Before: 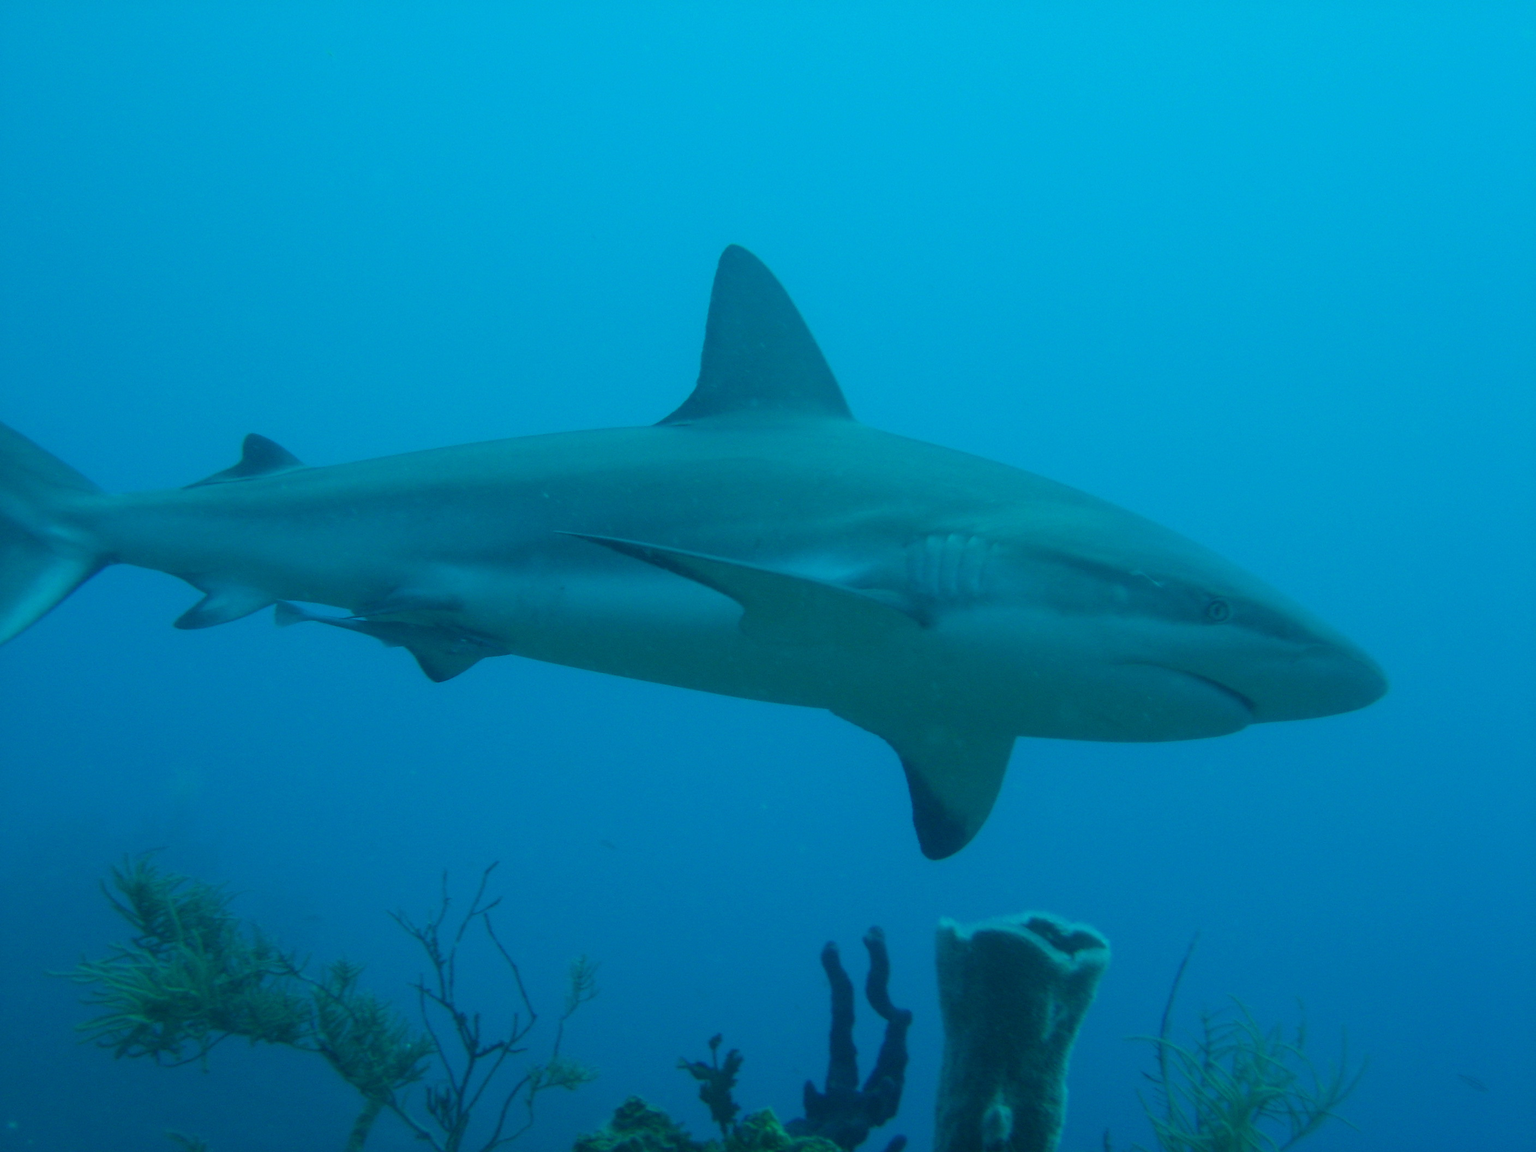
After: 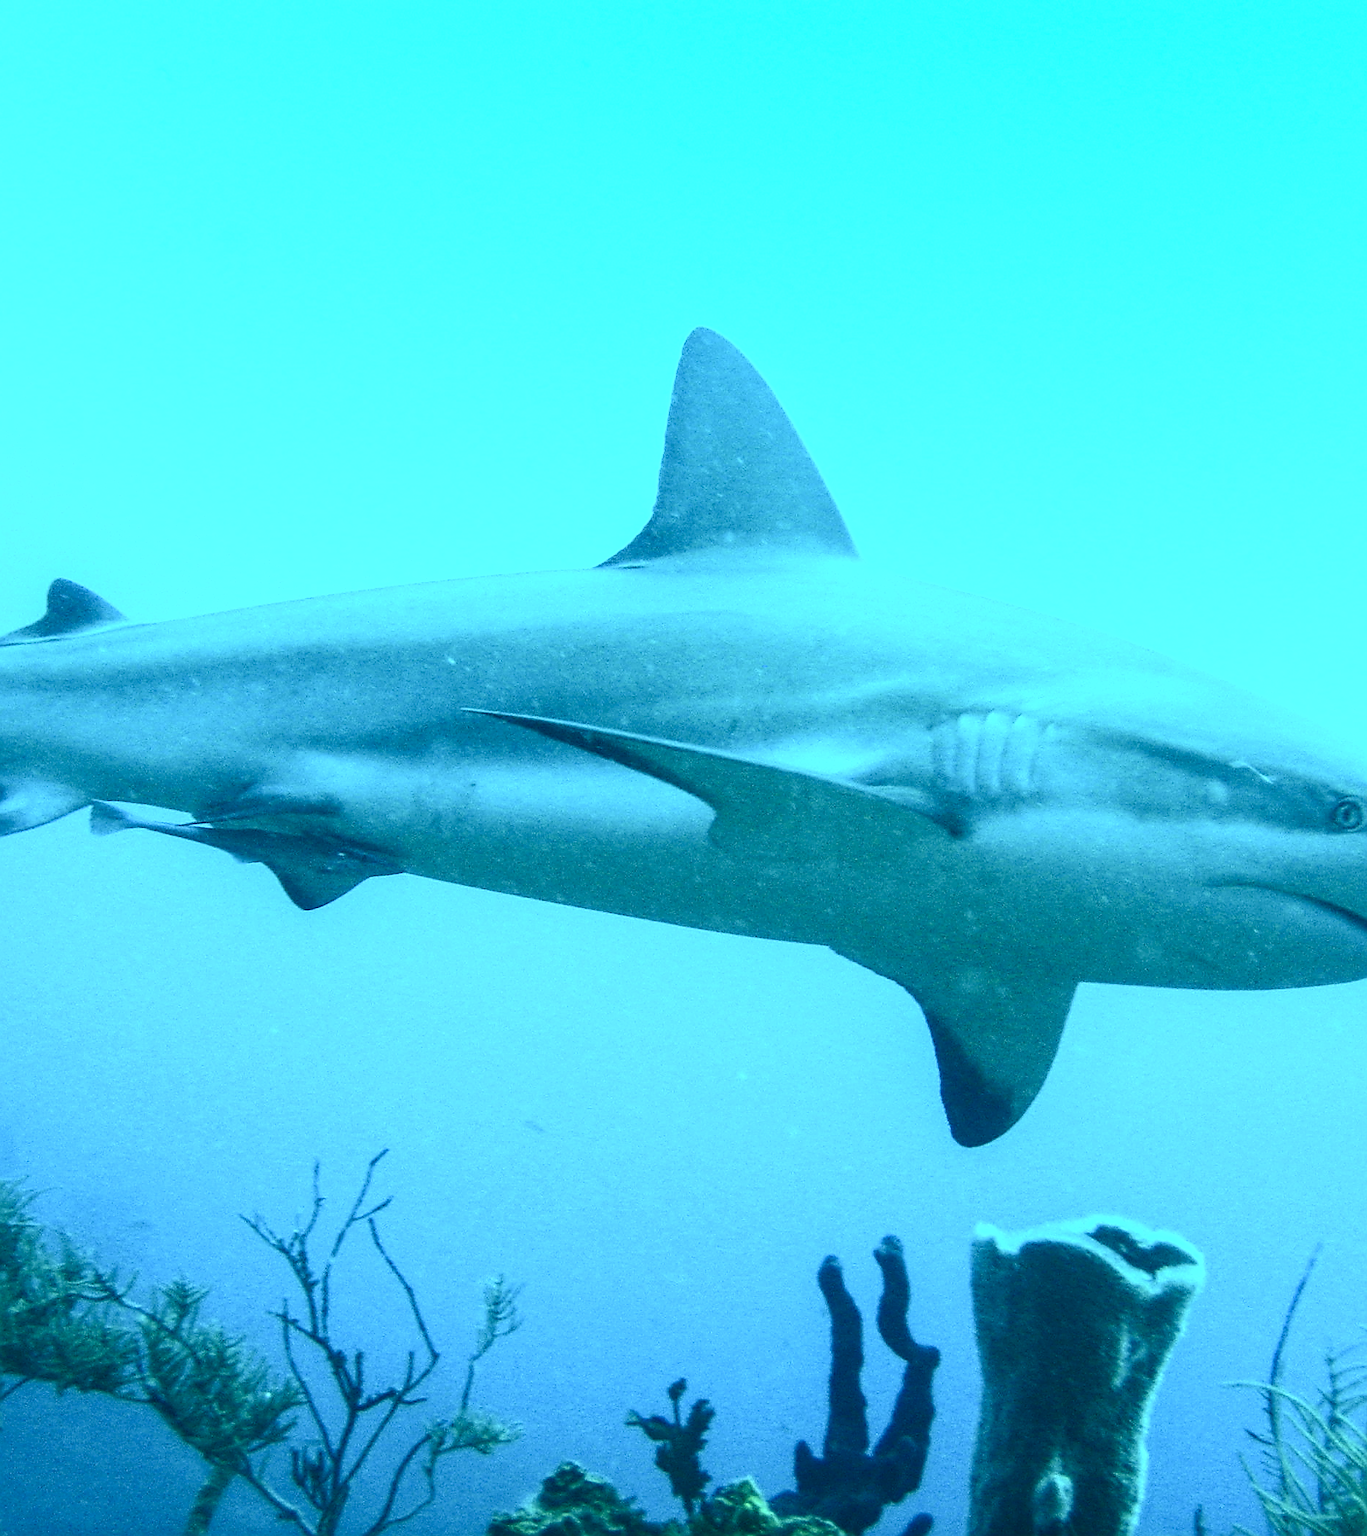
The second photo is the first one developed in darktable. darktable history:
crop and rotate: left 13.554%, right 19.693%
tone equalizer: -8 EV -0.589 EV
sharpen: radius 1.633, amount 1.304
exposure: black level correction -0.002, exposure 0.71 EV, compensate highlight preservation false
local contrast: detail 130%
contrast brightness saturation: contrast 0.619, brightness 0.341, saturation 0.137
